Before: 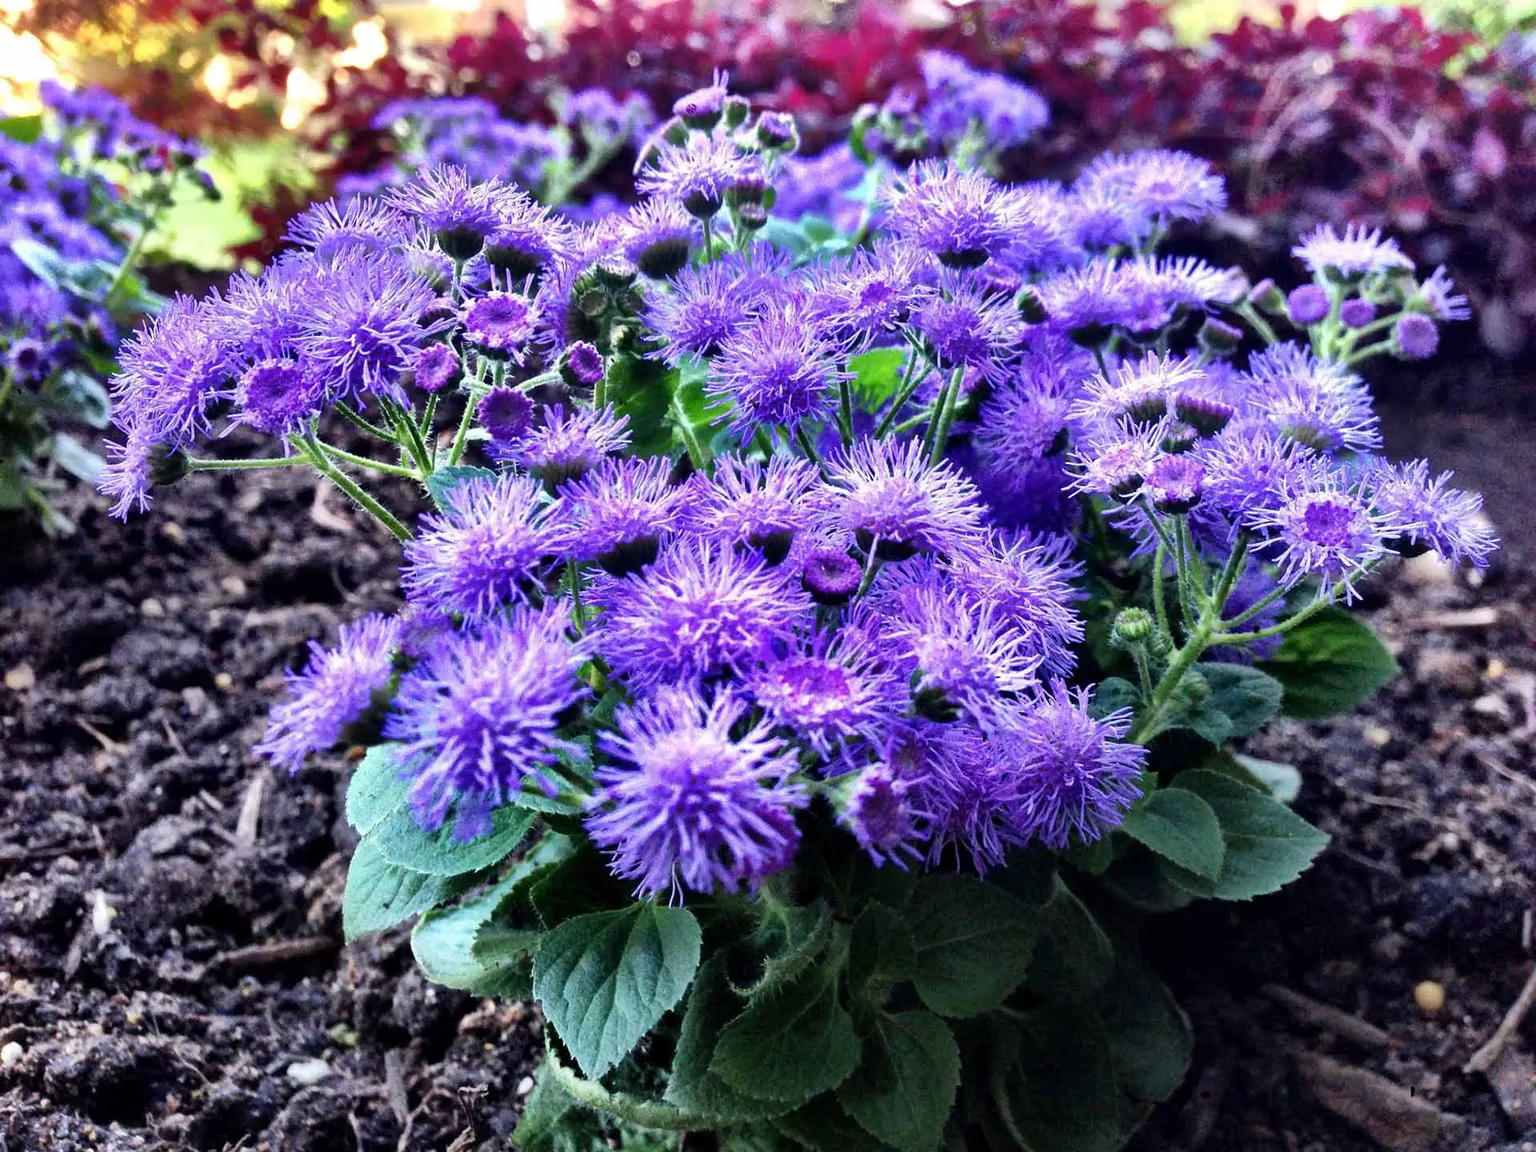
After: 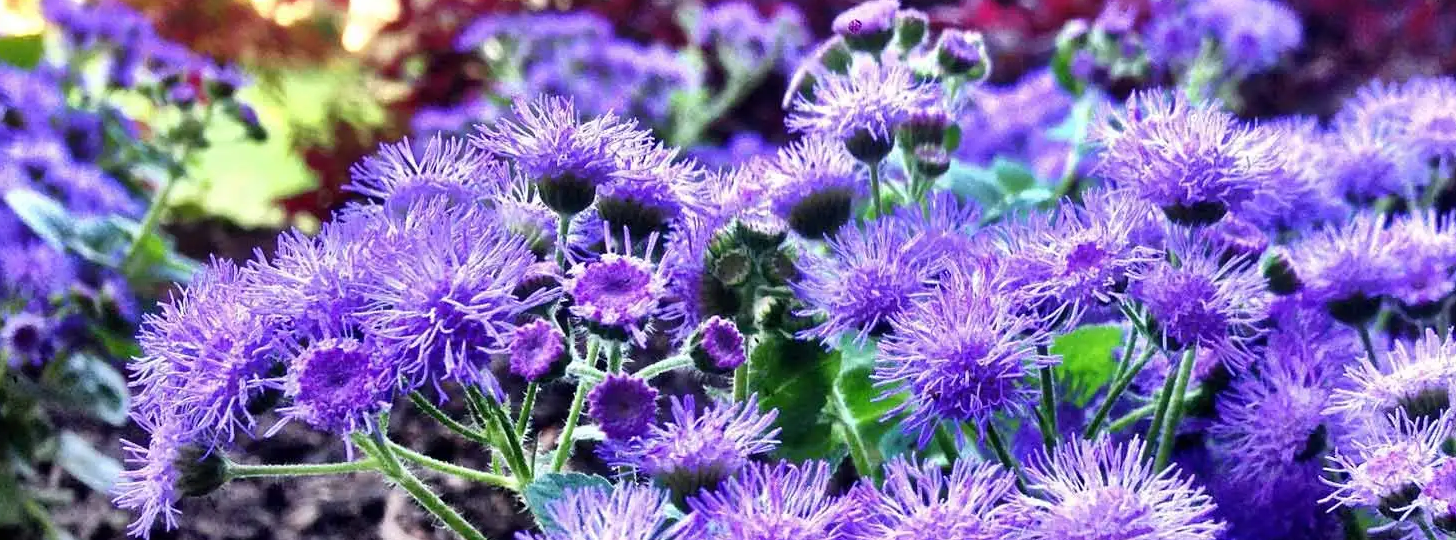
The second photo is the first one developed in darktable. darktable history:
crop: left 0.511%, top 7.644%, right 23.616%, bottom 54.816%
